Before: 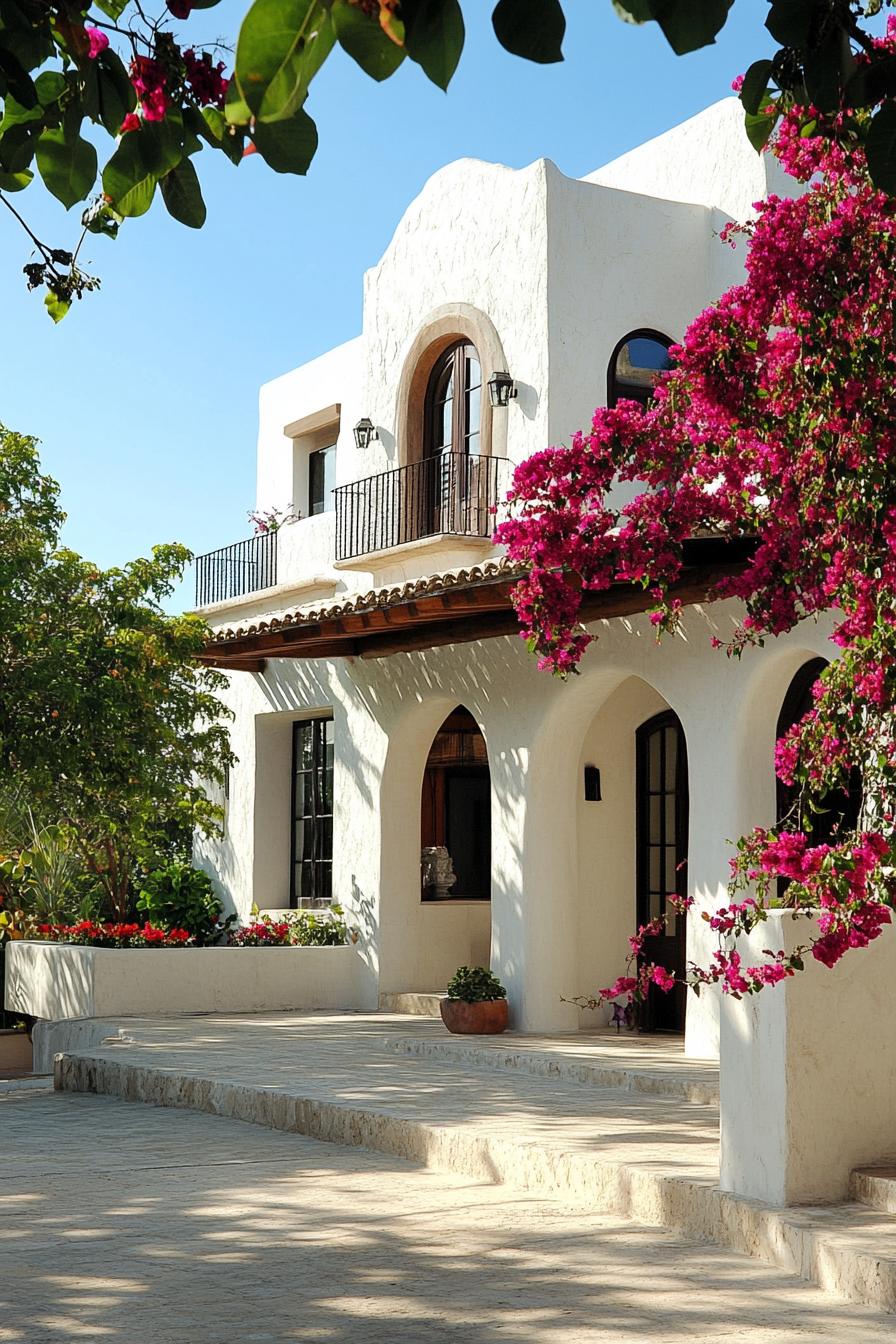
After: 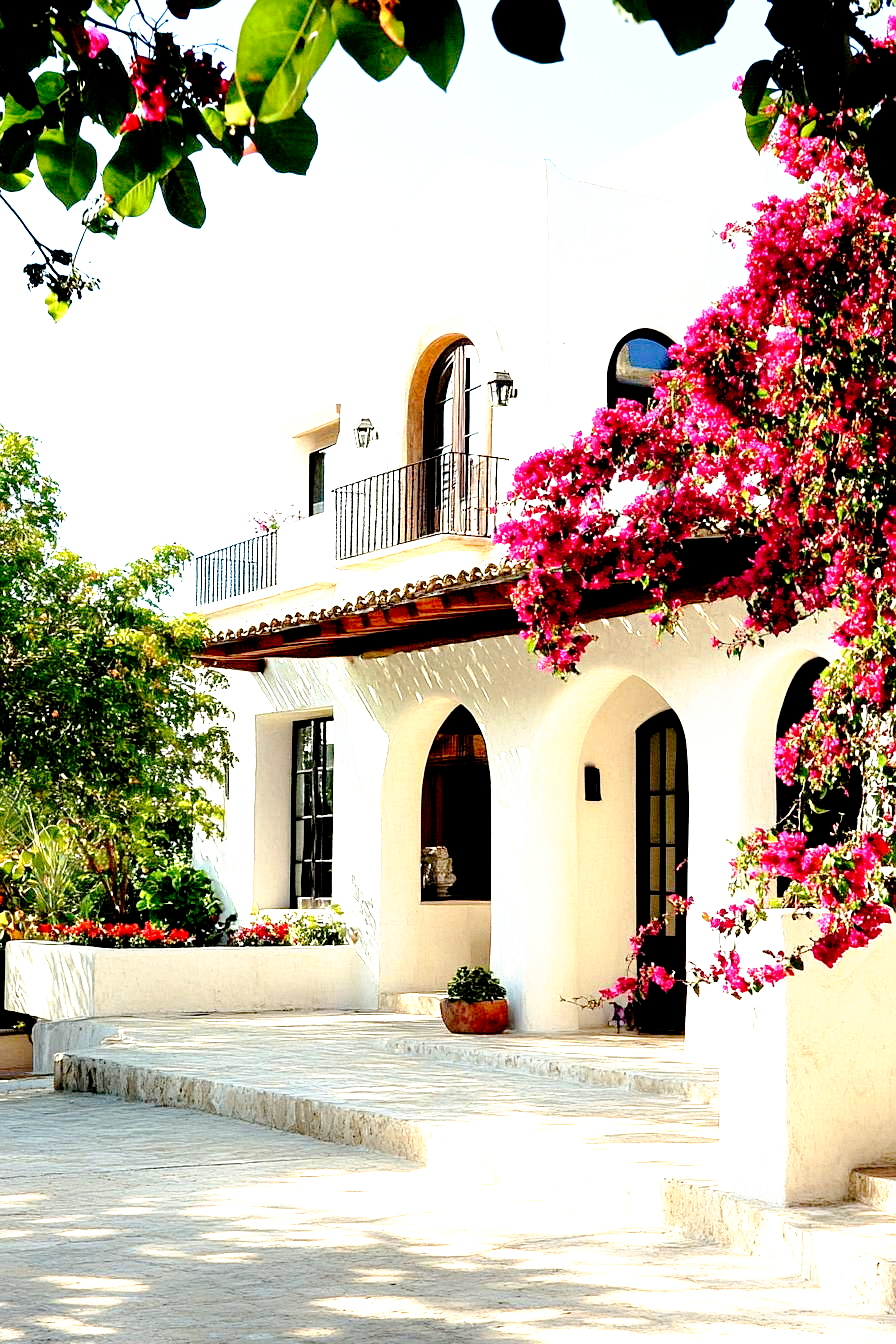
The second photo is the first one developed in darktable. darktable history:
exposure: black level correction 0.009, exposure 1.434 EV, compensate highlight preservation false
tone curve: curves: ch0 [(0, 0) (0.003, 0) (0.011, 0.001) (0.025, 0.001) (0.044, 0.002) (0.069, 0.007) (0.1, 0.015) (0.136, 0.027) (0.177, 0.066) (0.224, 0.122) (0.277, 0.219) (0.335, 0.327) (0.399, 0.432) (0.468, 0.527) (0.543, 0.615) (0.623, 0.695) (0.709, 0.777) (0.801, 0.874) (0.898, 0.973) (1, 1)], preserve colors none
